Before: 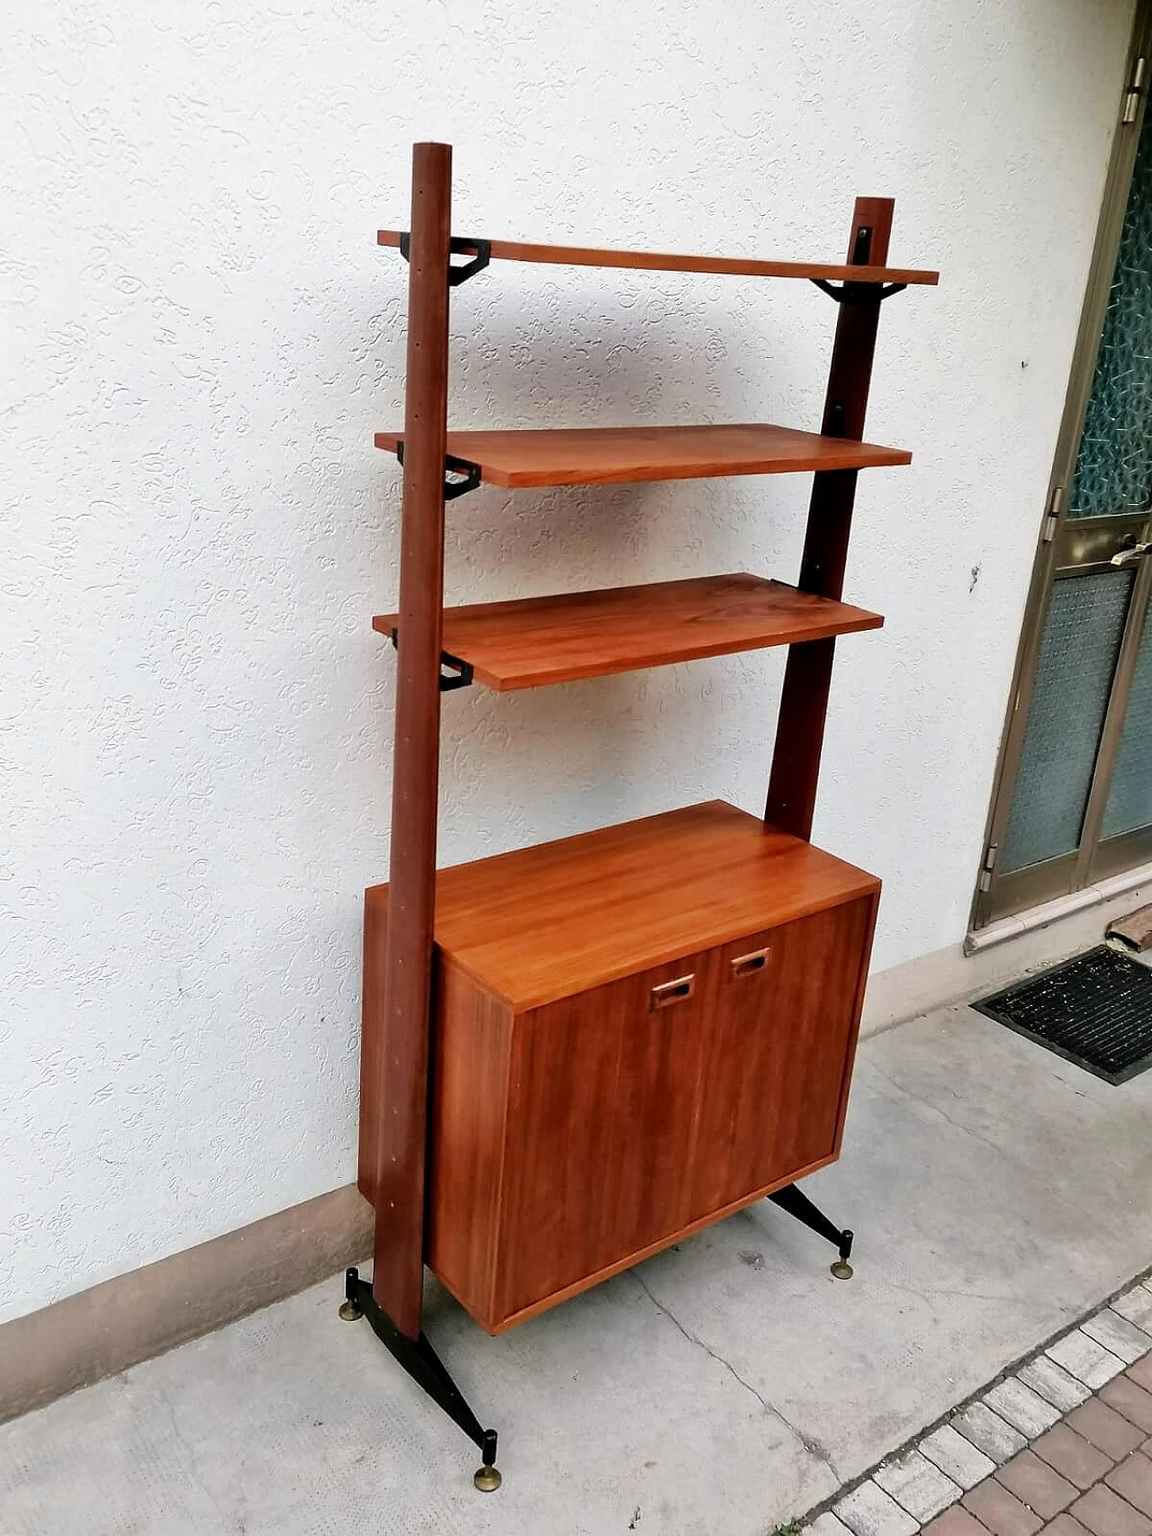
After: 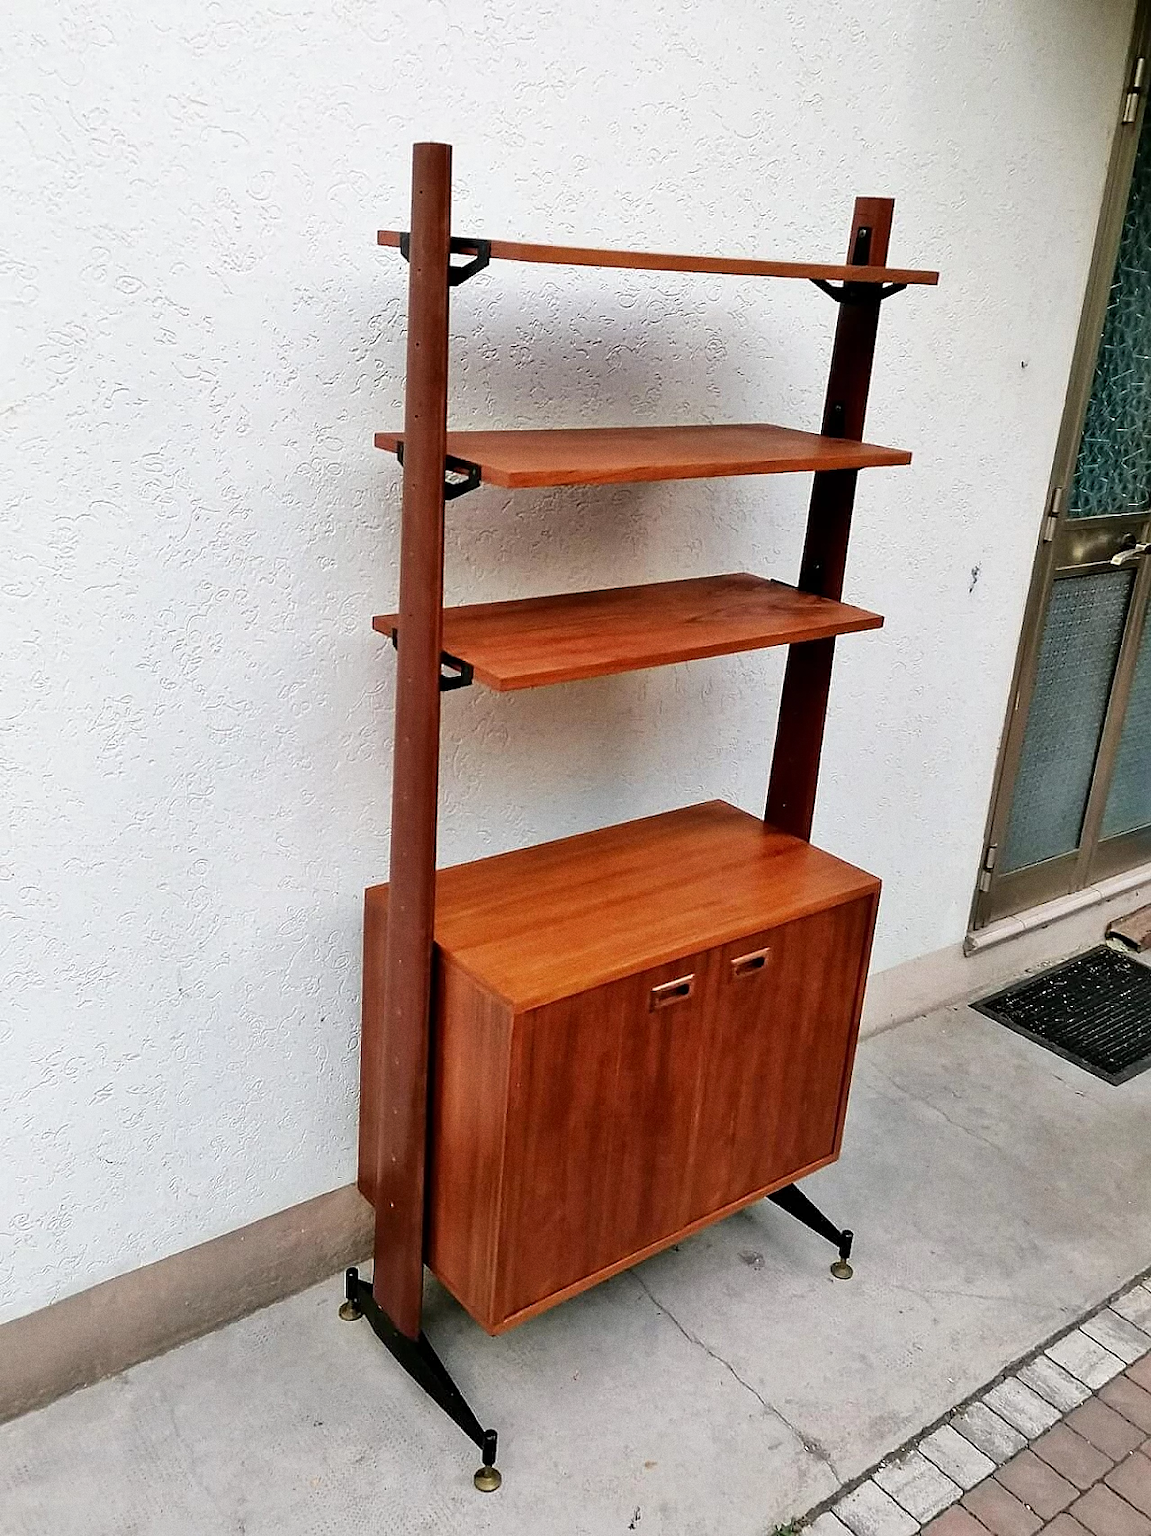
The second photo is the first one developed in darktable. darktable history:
grain: coarseness 3.21 ISO
sharpen: amount 0.2
